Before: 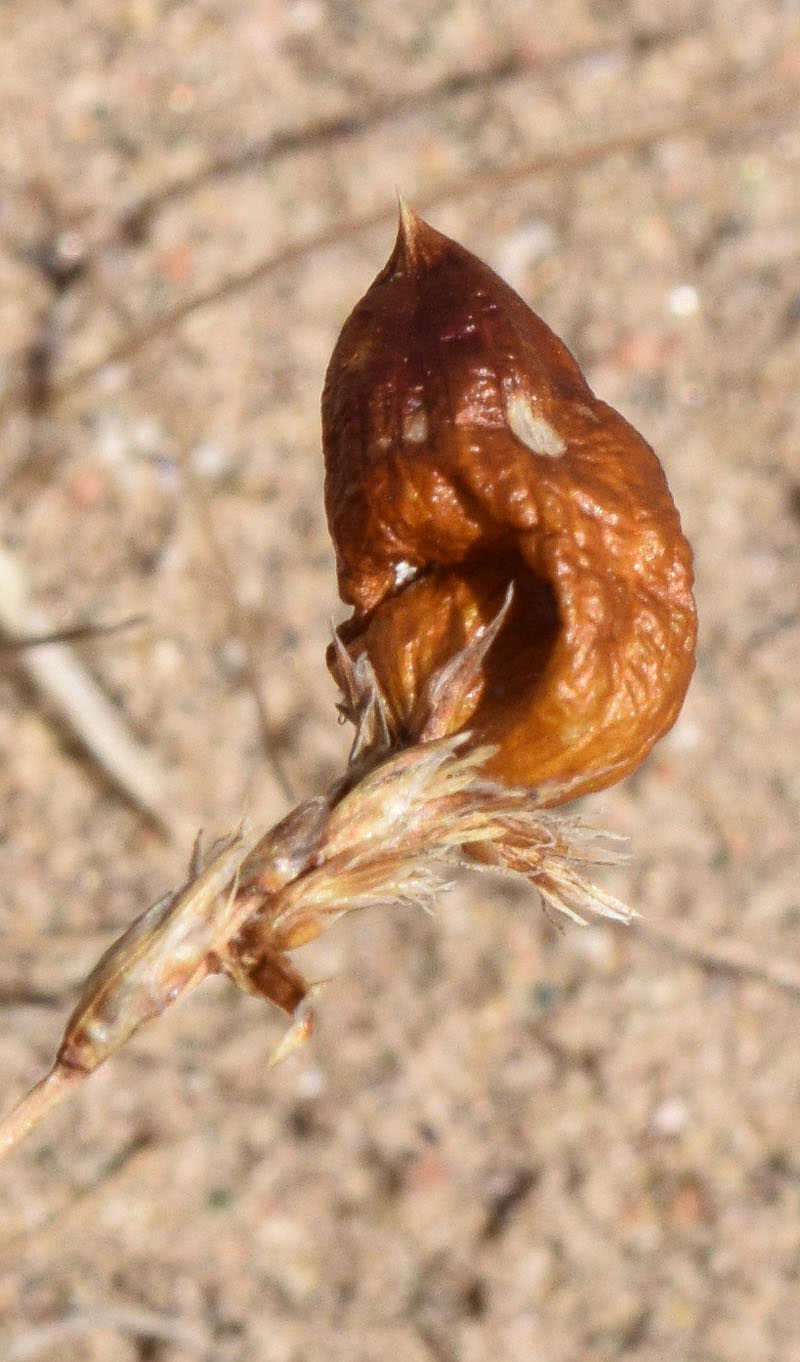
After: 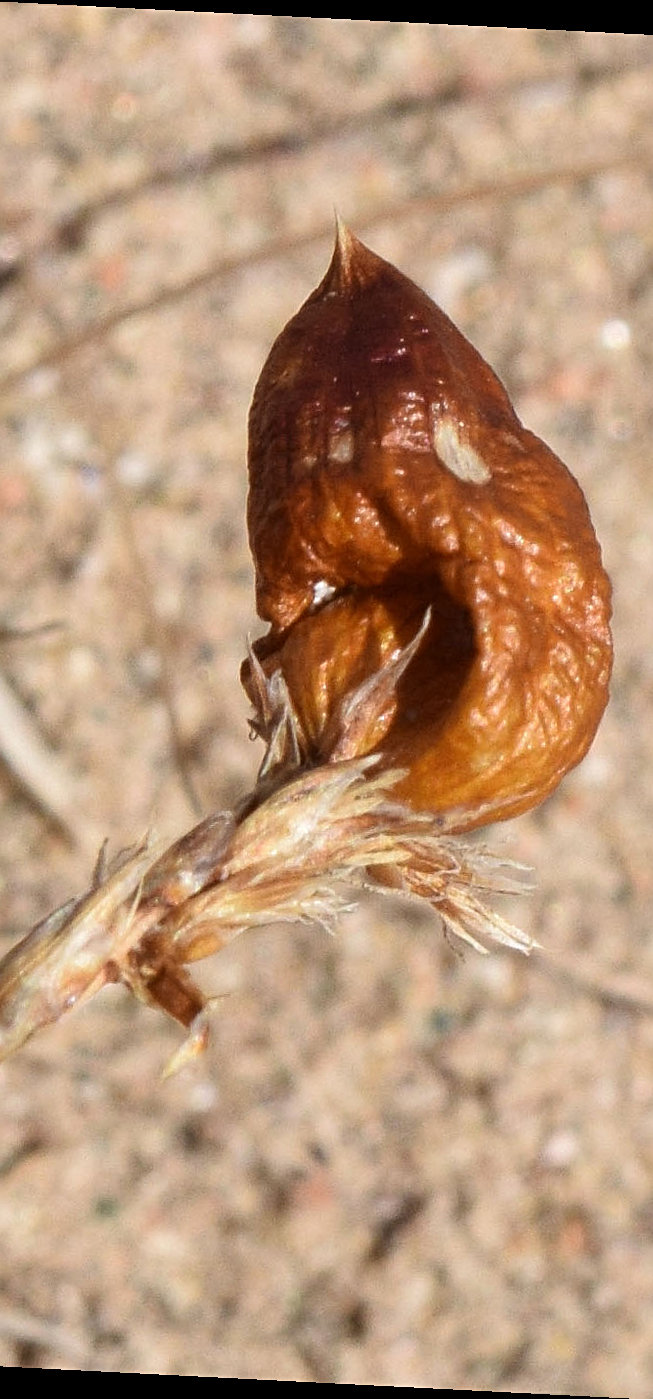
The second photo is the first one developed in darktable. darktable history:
sharpen: radius 2.199, amount 0.379, threshold 0.031
crop and rotate: angle -2.93°, left 13.968%, top 0.04%, right 10.748%, bottom 0.093%
exposure: compensate highlight preservation false
